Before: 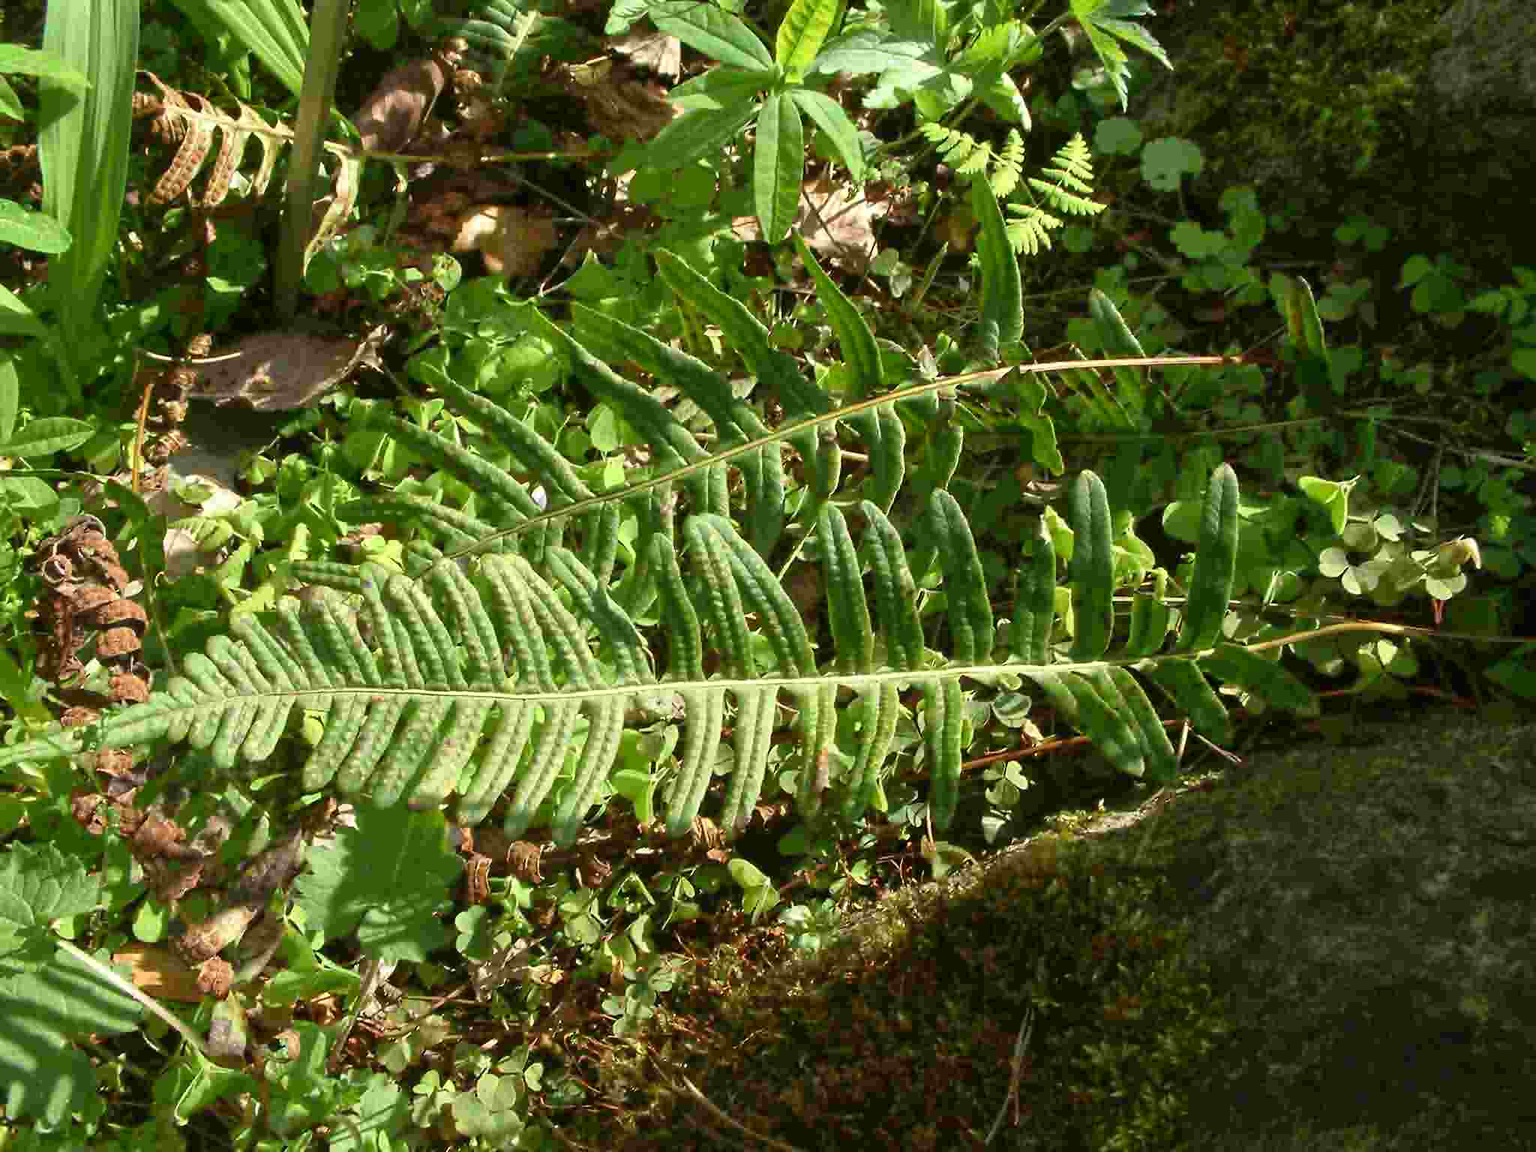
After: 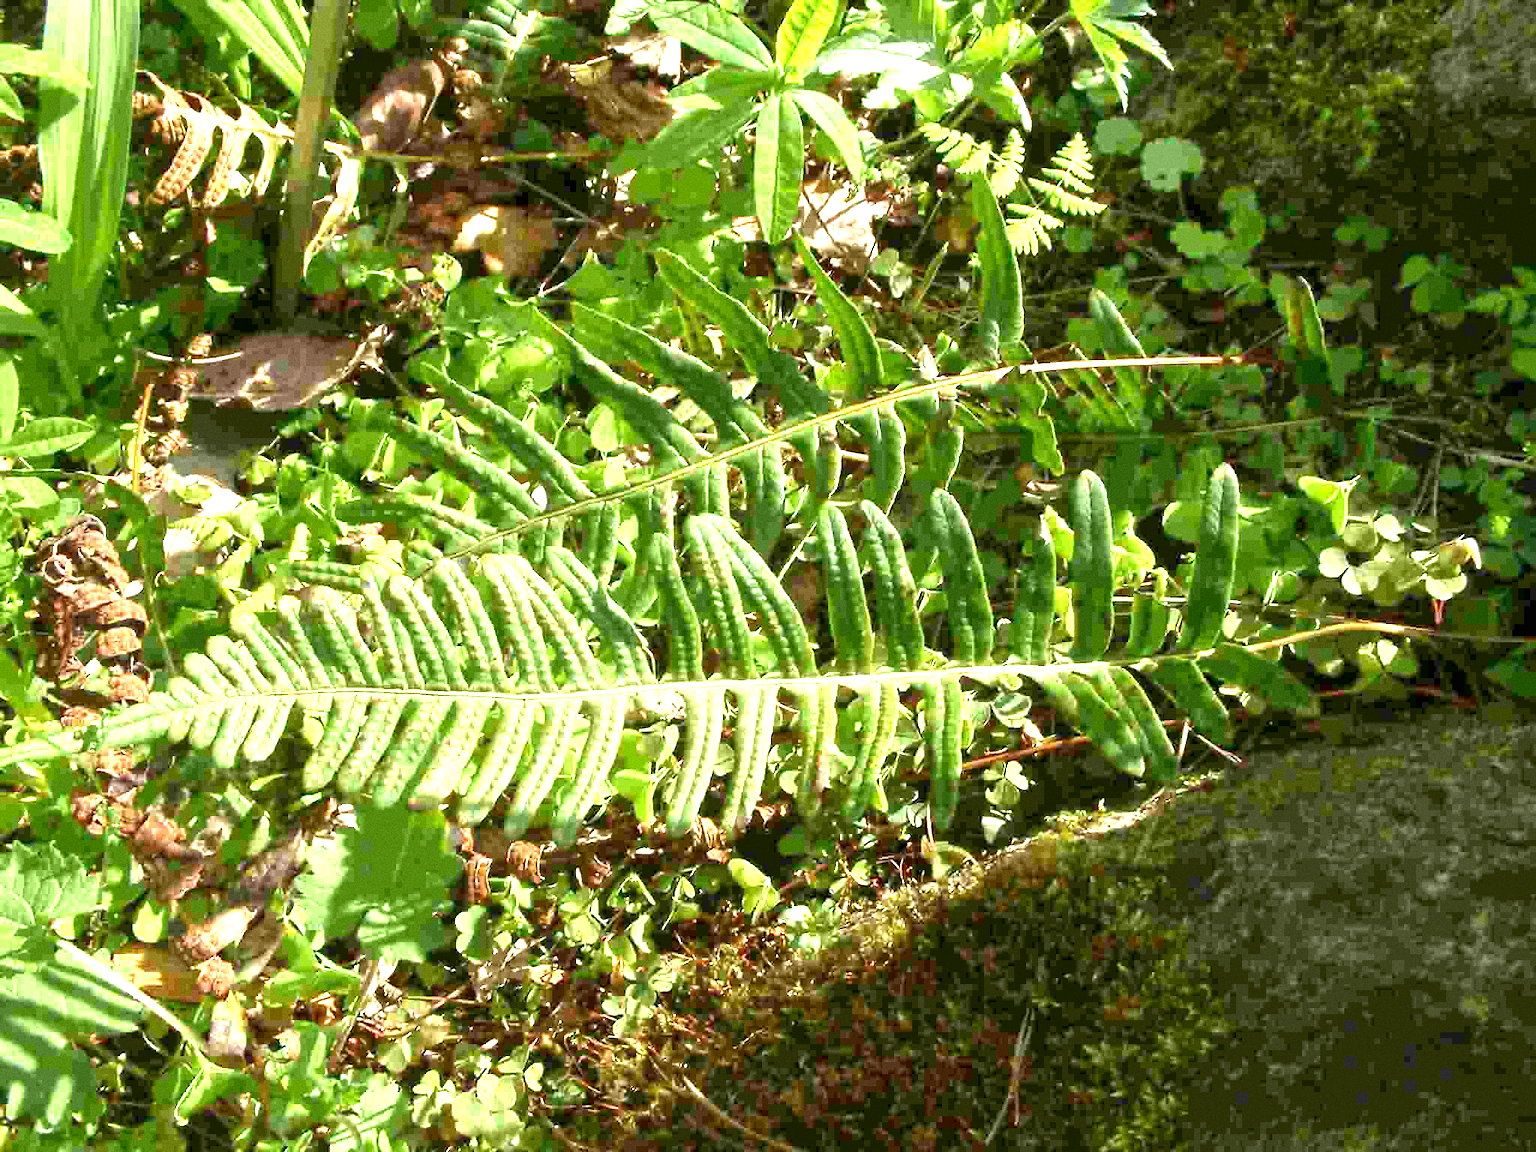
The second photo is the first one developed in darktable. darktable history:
grain: coarseness 0.09 ISO
exposure: black level correction 0.001, exposure 1.3 EV, compensate highlight preservation false
